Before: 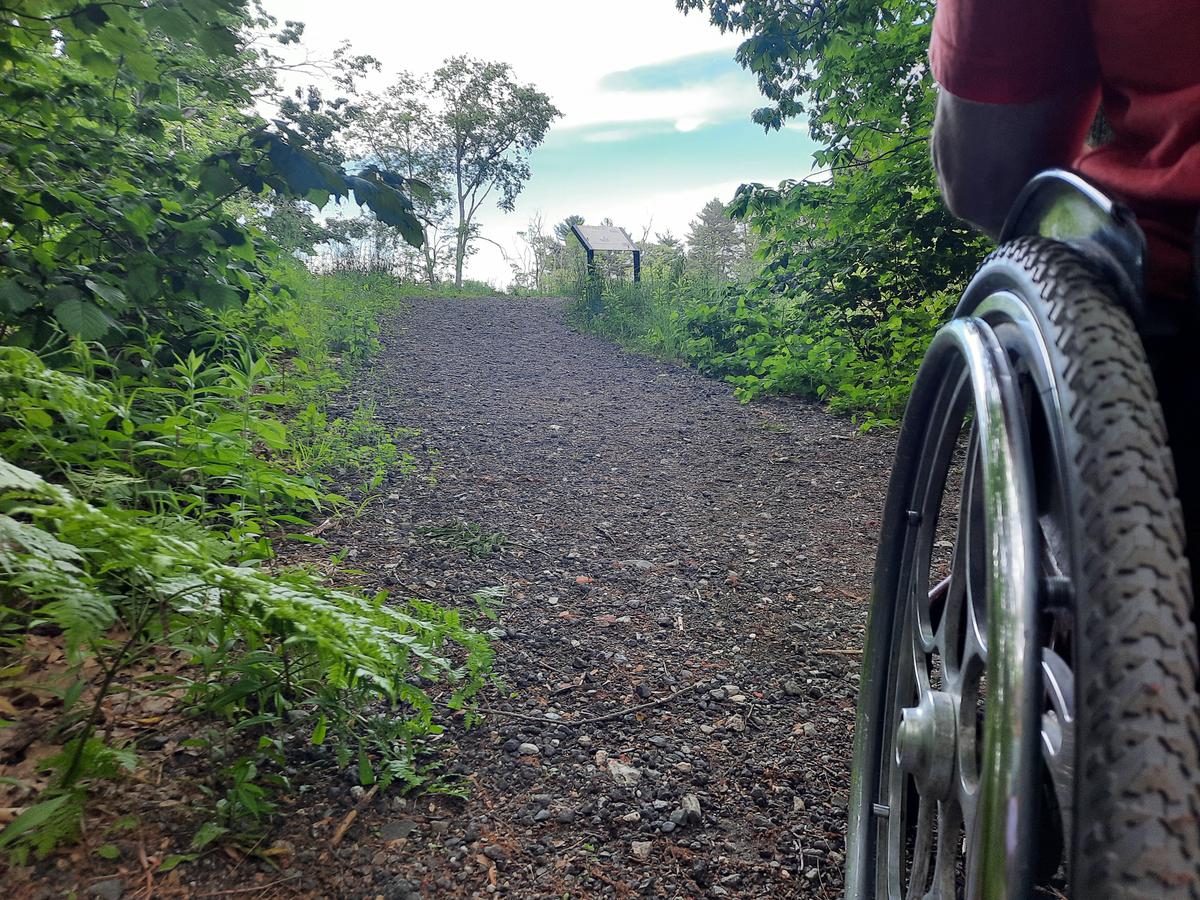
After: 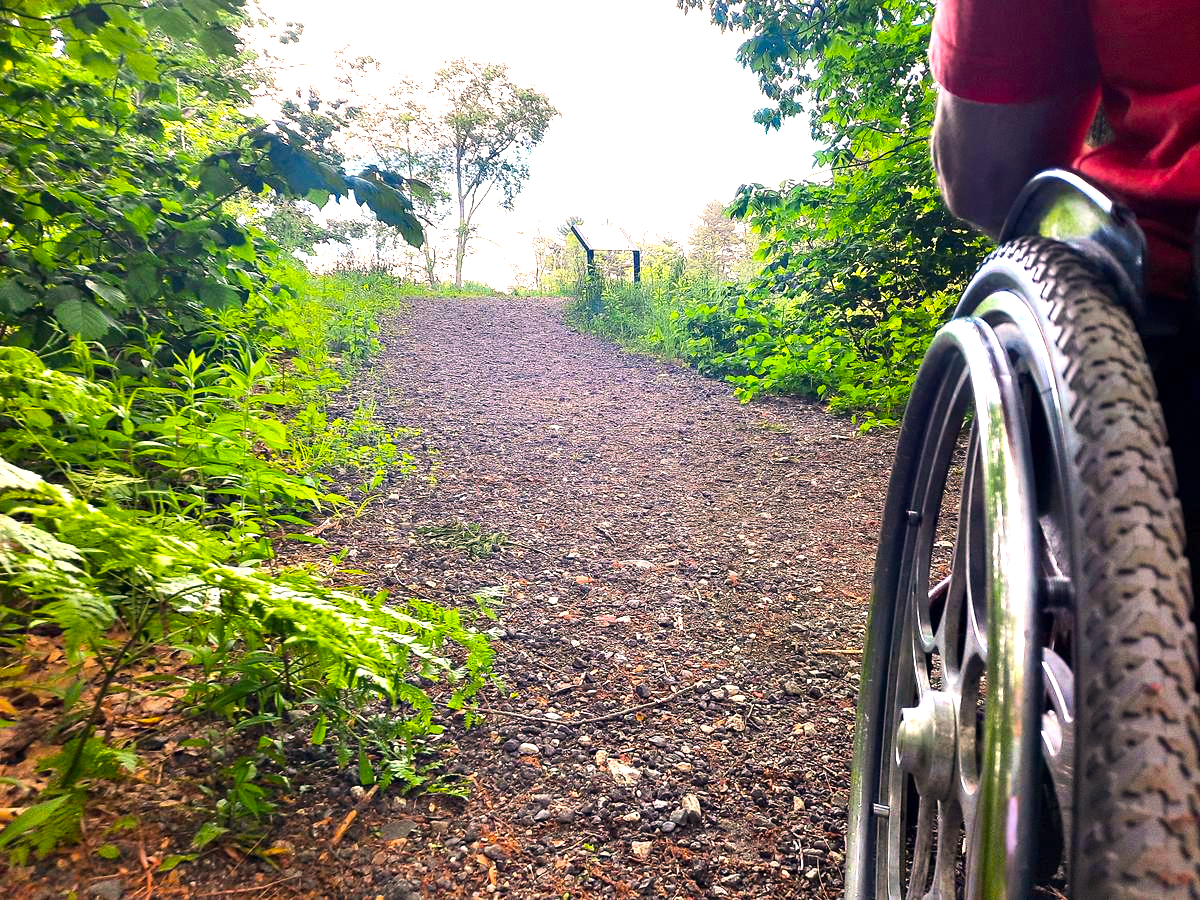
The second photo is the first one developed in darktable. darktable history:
color balance rgb: linear chroma grading › shadows -10%, linear chroma grading › global chroma 20%, perceptual saturation grading › global saturation 15%, perceptual brilliance grading › global brilliance 30%, perceptual brilliance grading › highlights 12%, perceptual brilliance grading › mid-tones 24%, global vibrance 20%
white balance: red 1.127, blue 0.943
